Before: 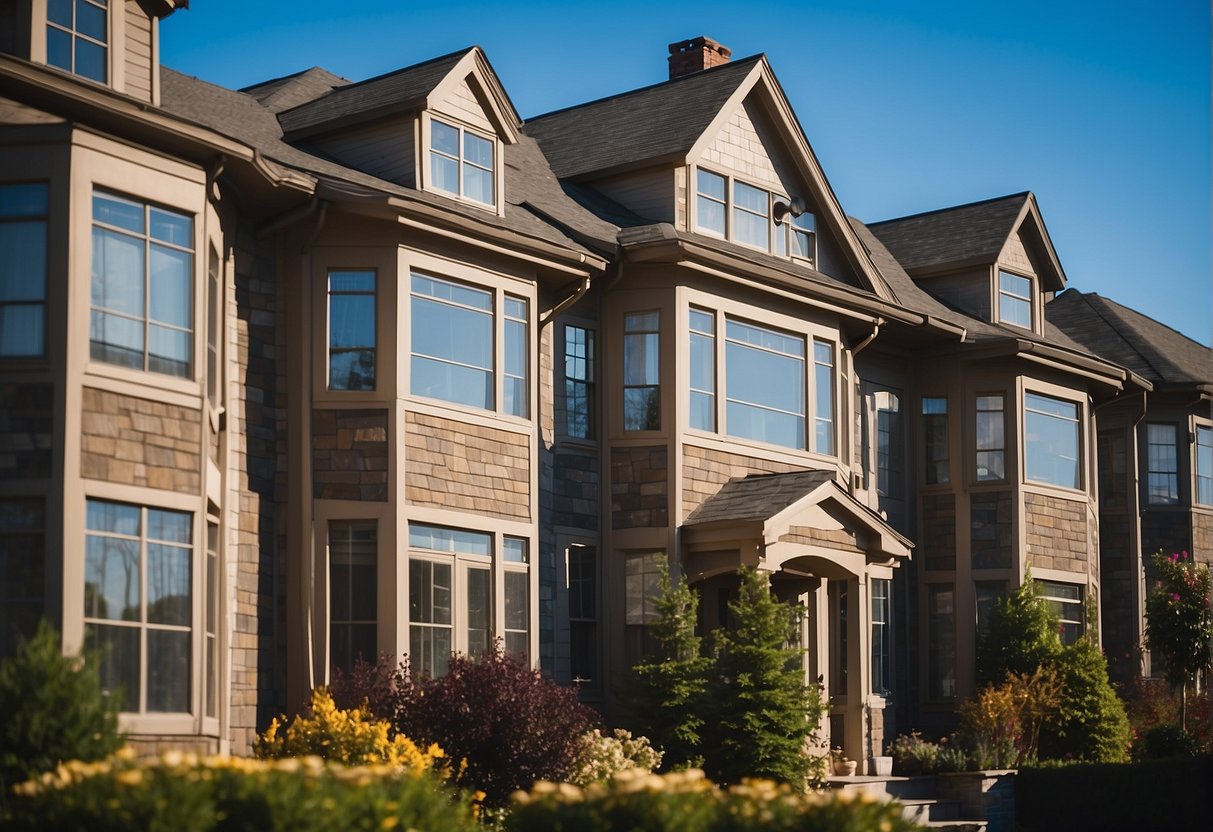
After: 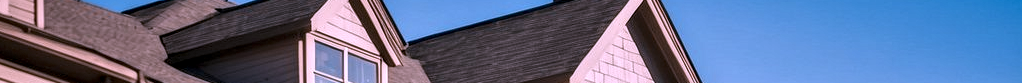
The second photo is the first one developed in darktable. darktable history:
local contrast: highlights 60%, shadows 60%, detail 160%
color correction: highlights a* 15.46, highlights b* -20.56
crop and rotate: left 9.644%, top 9.491%, right 6.021%, bottom 80.509%
